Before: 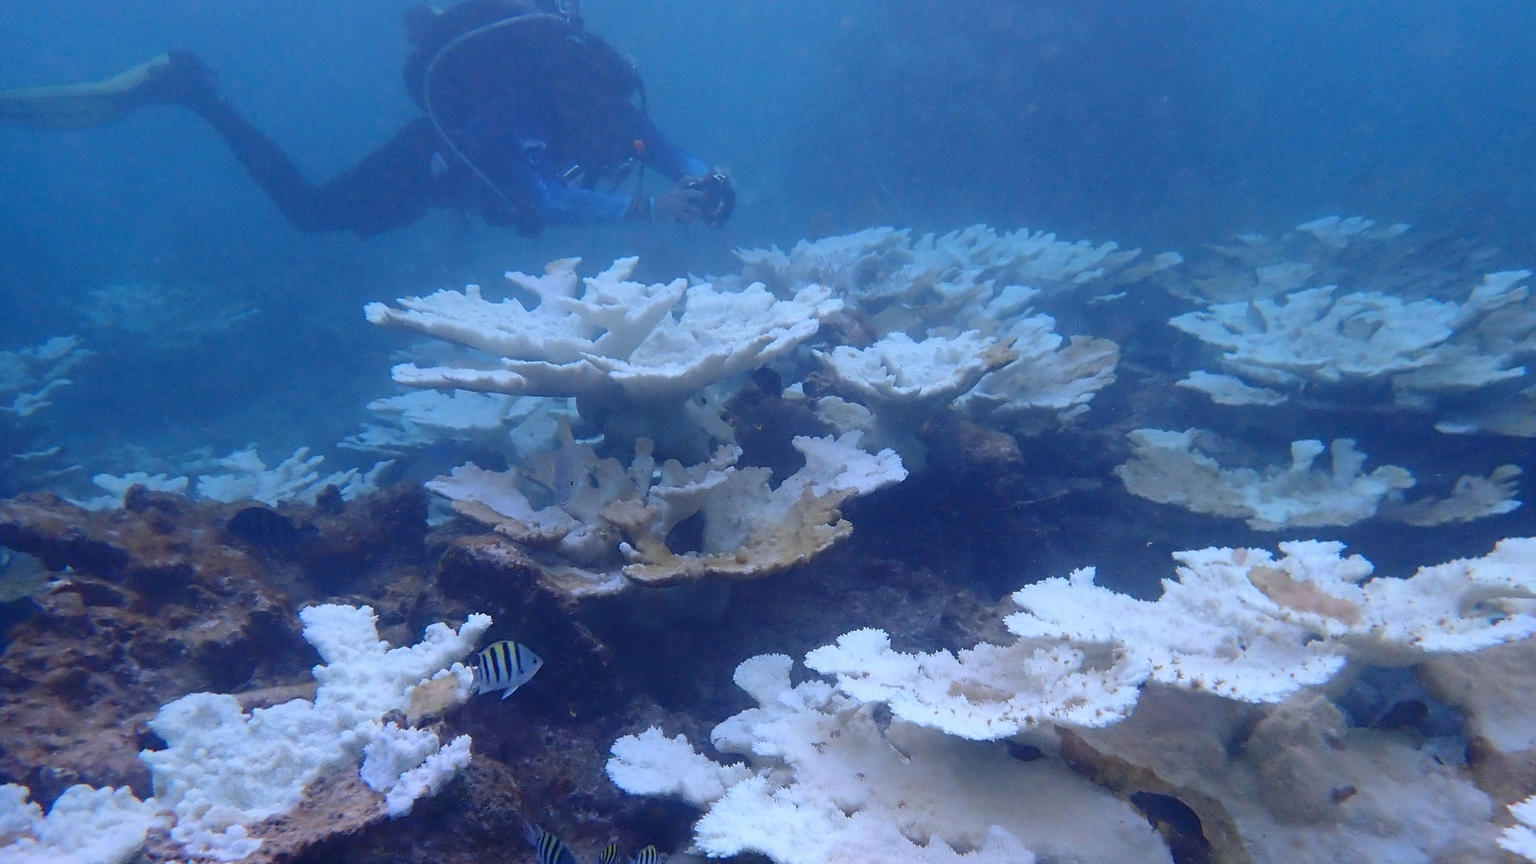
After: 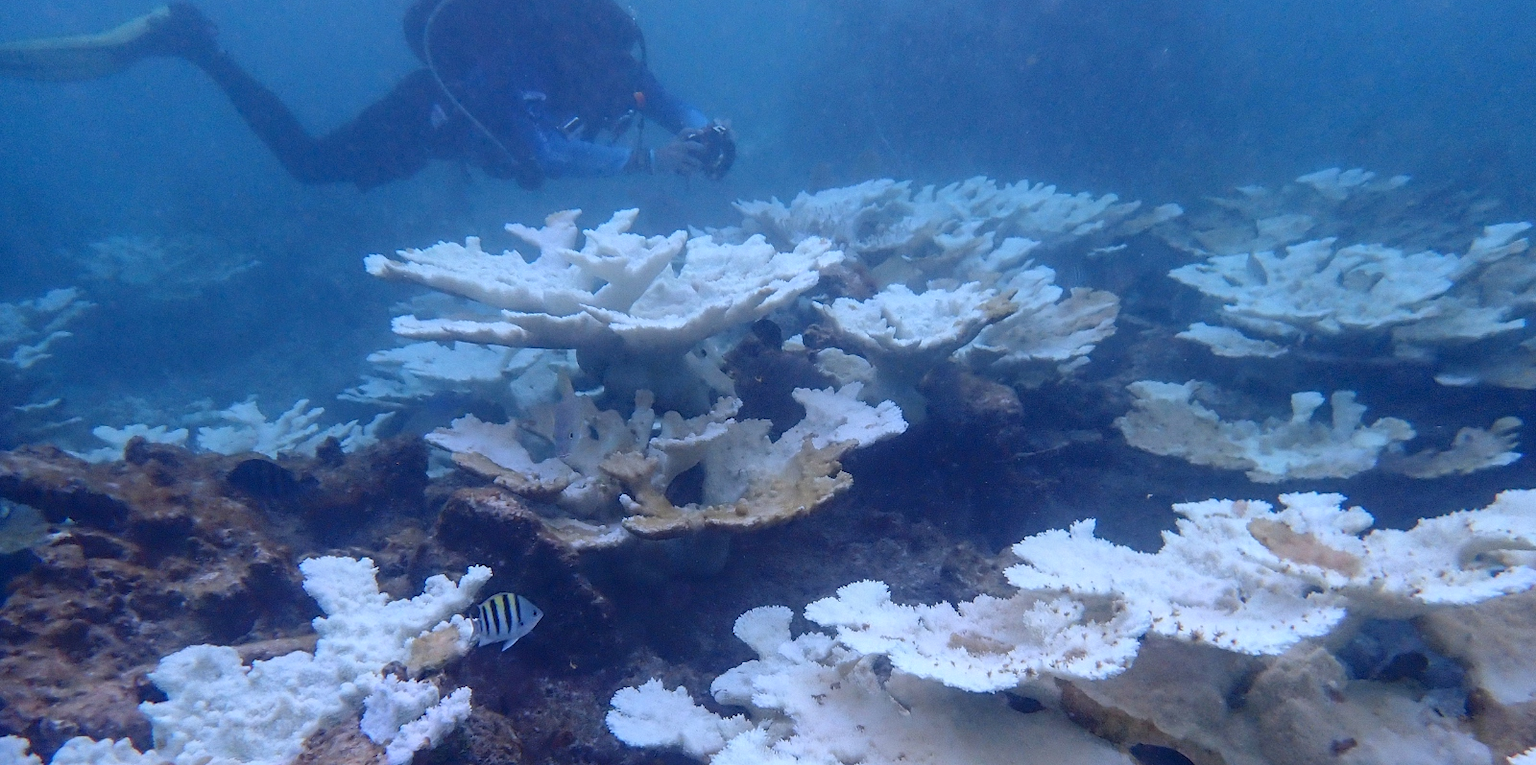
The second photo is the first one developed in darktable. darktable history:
crop and rotate: top 5.602%, bottom 5.783%
local contrast: on, module defaults
